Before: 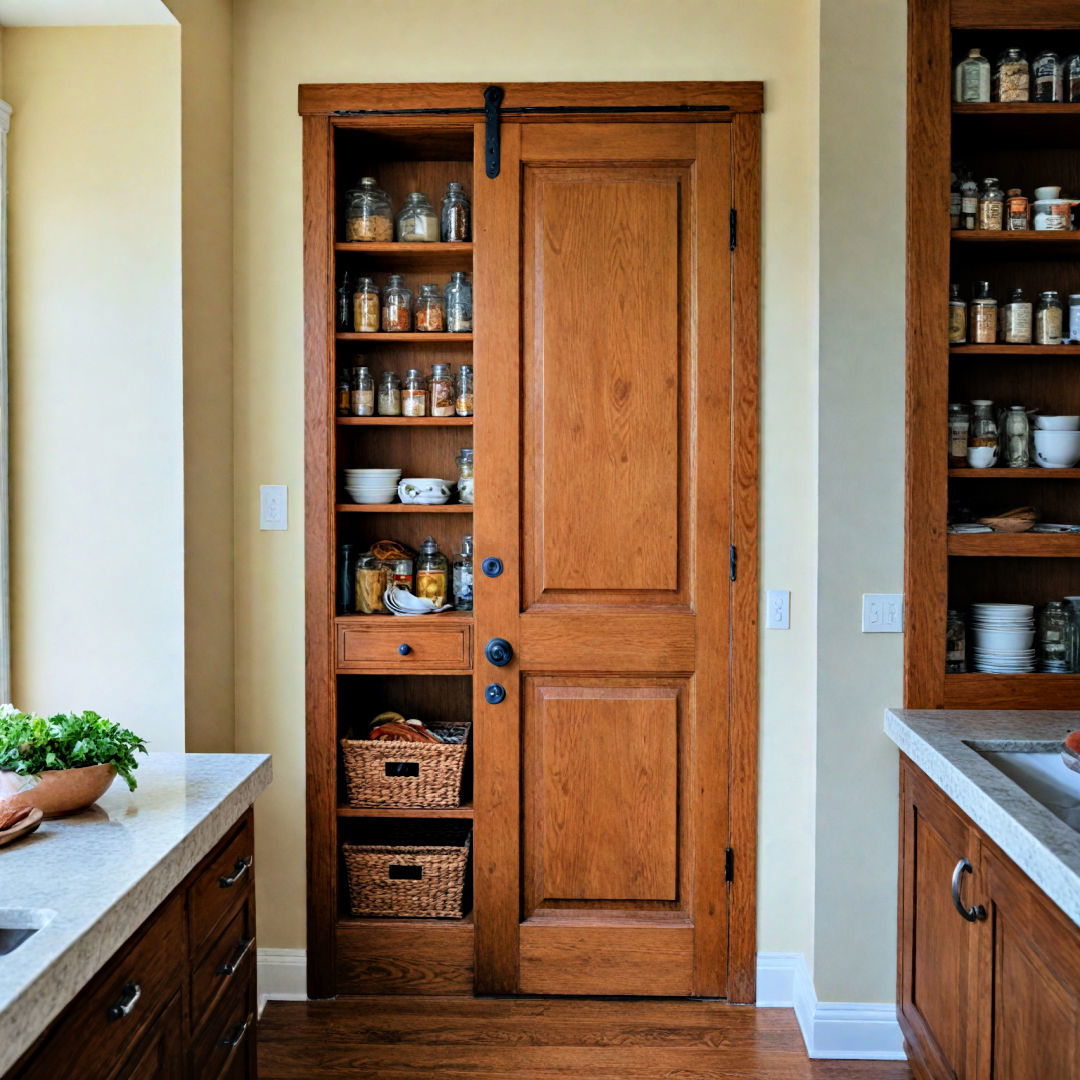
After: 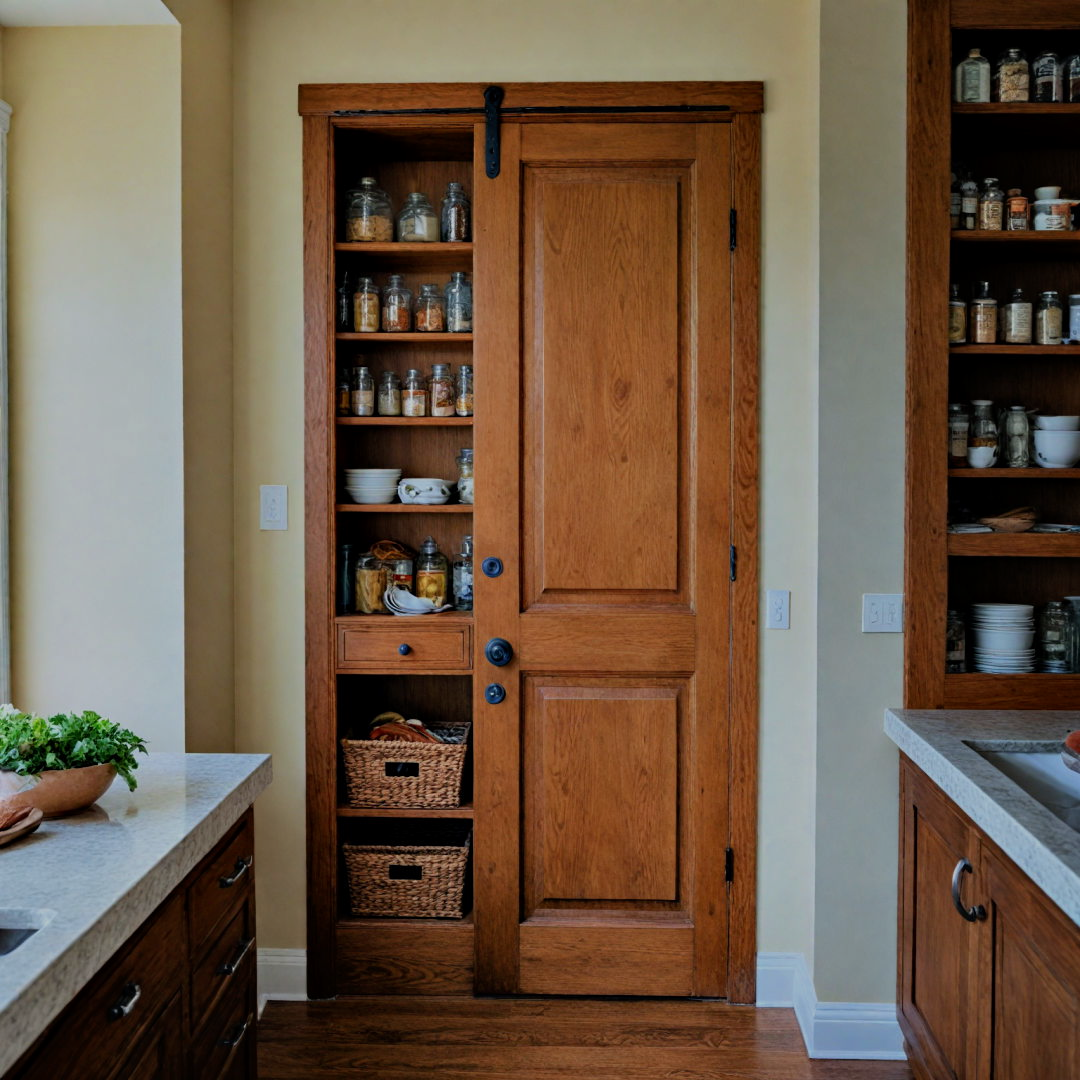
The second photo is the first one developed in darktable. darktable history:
exposure: black level correction 0, exposure -0.79 EV, compensate highlight preservation false
